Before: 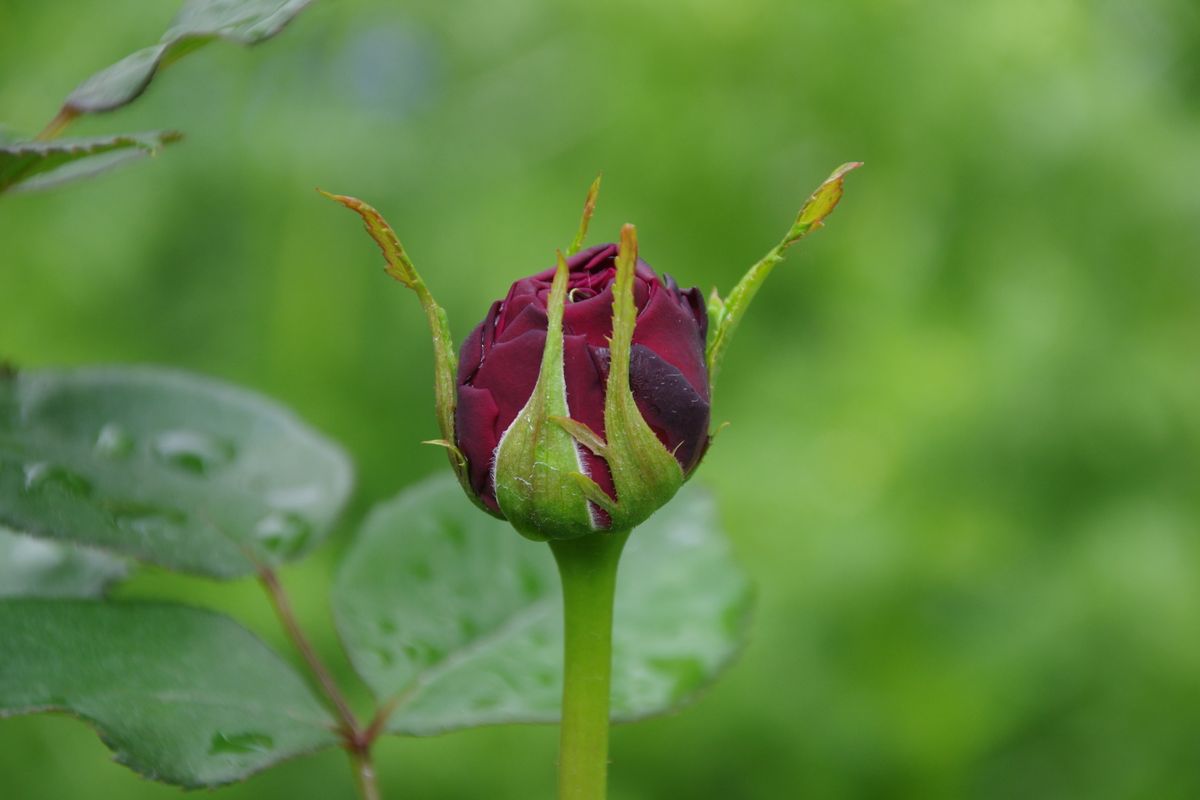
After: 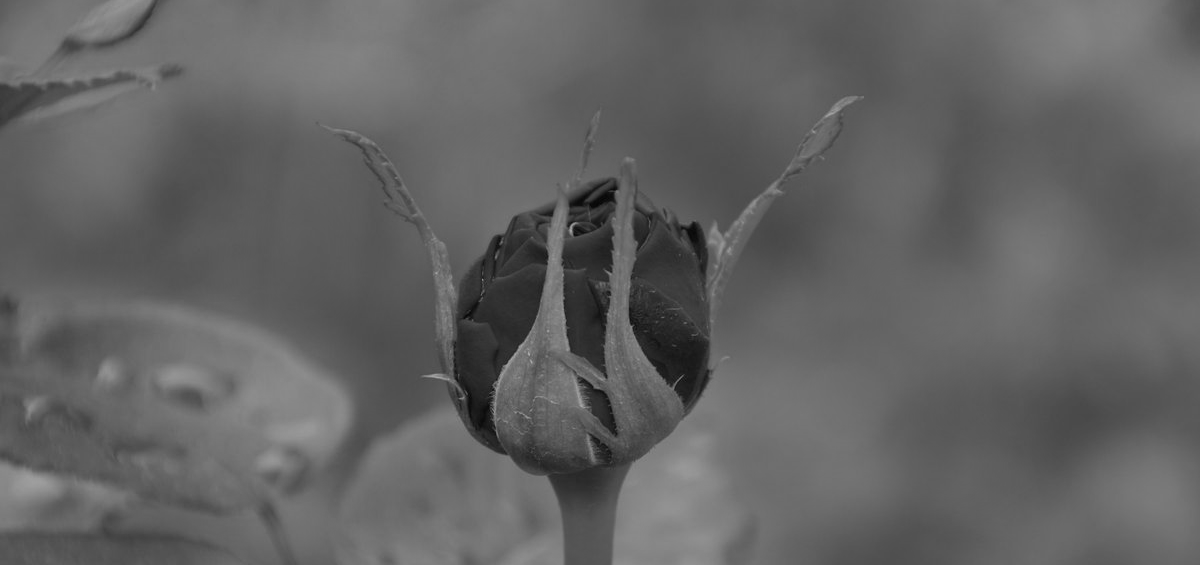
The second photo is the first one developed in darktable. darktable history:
crop and rotate: top 8.293%, bottom 20.996%
monochrome: a -11.7, b 1.62, size 0.5, highlights 0.38
color balance rgb: perceptual saturation grading › global saturation 10%, global vibrance 20%
tone equalizer: -8 EV -0.002 EV, -7 EV 0.005 EV, -6 EV -0.008 EV, -5 EV 0.007 EV, -4 EV -0.042 EV, -3 EV -0.233 EV, -2 EV -0.662 EV, -1 EV -0.983 EV, +0 EV -0.969 EV, smoothing diameter 2%, edges refinement/feathering 20, mask exposure compensation -1.57 EV, filter diffusion 5
